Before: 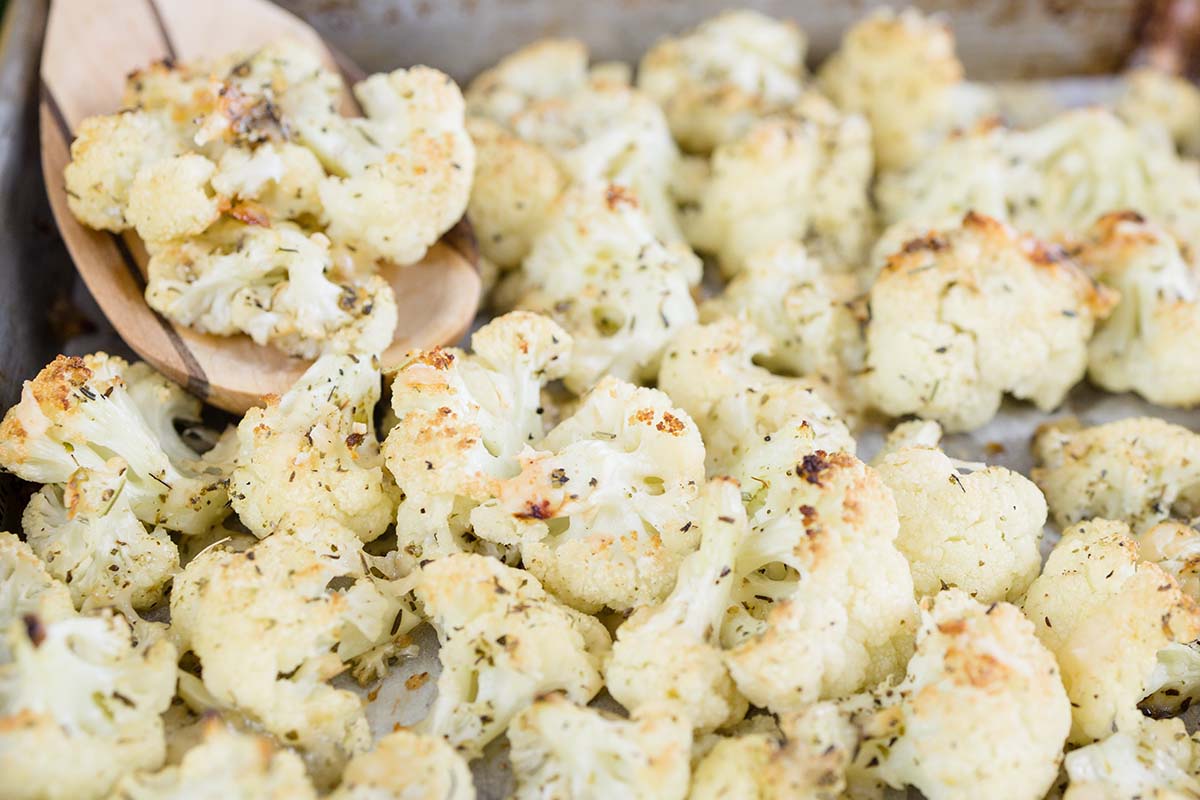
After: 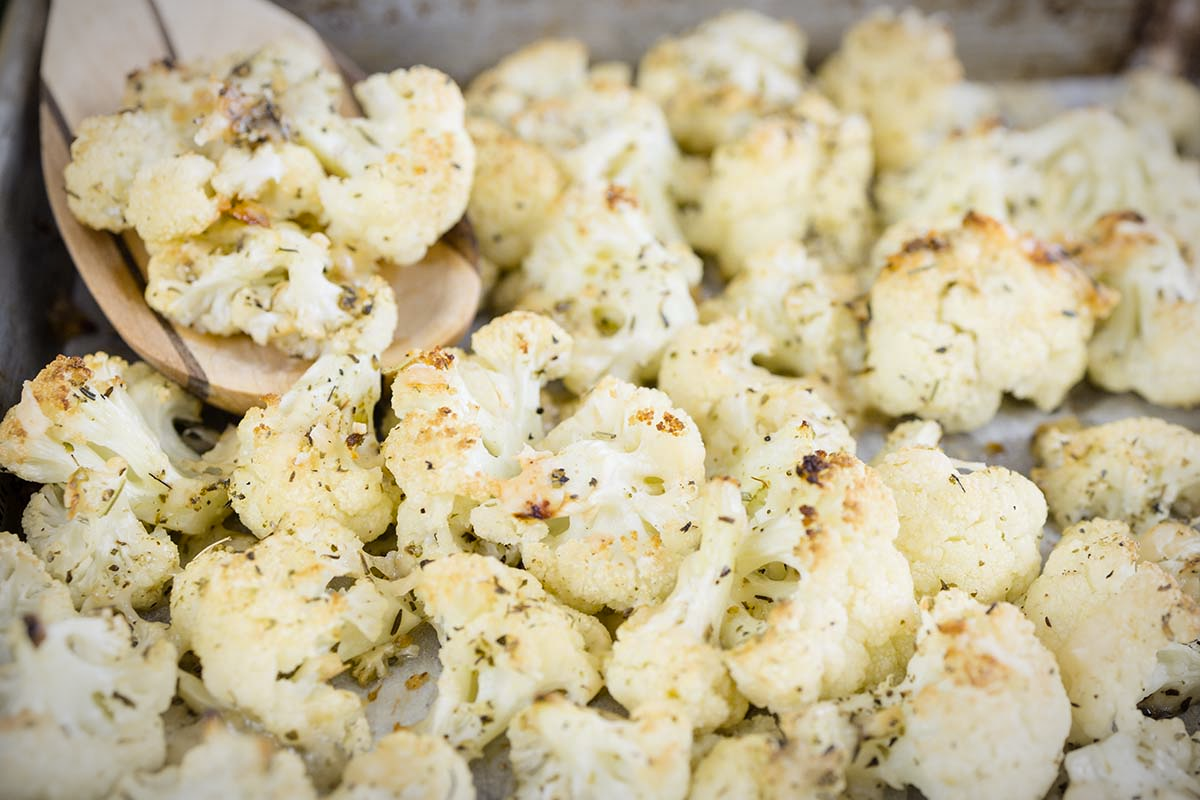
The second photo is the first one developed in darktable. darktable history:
color contrast: green-magenta contrast 0.8, blue-yellow contrast 1.1, unbound 0
vignetting: fall-off radius 60%, automatic ratio true
